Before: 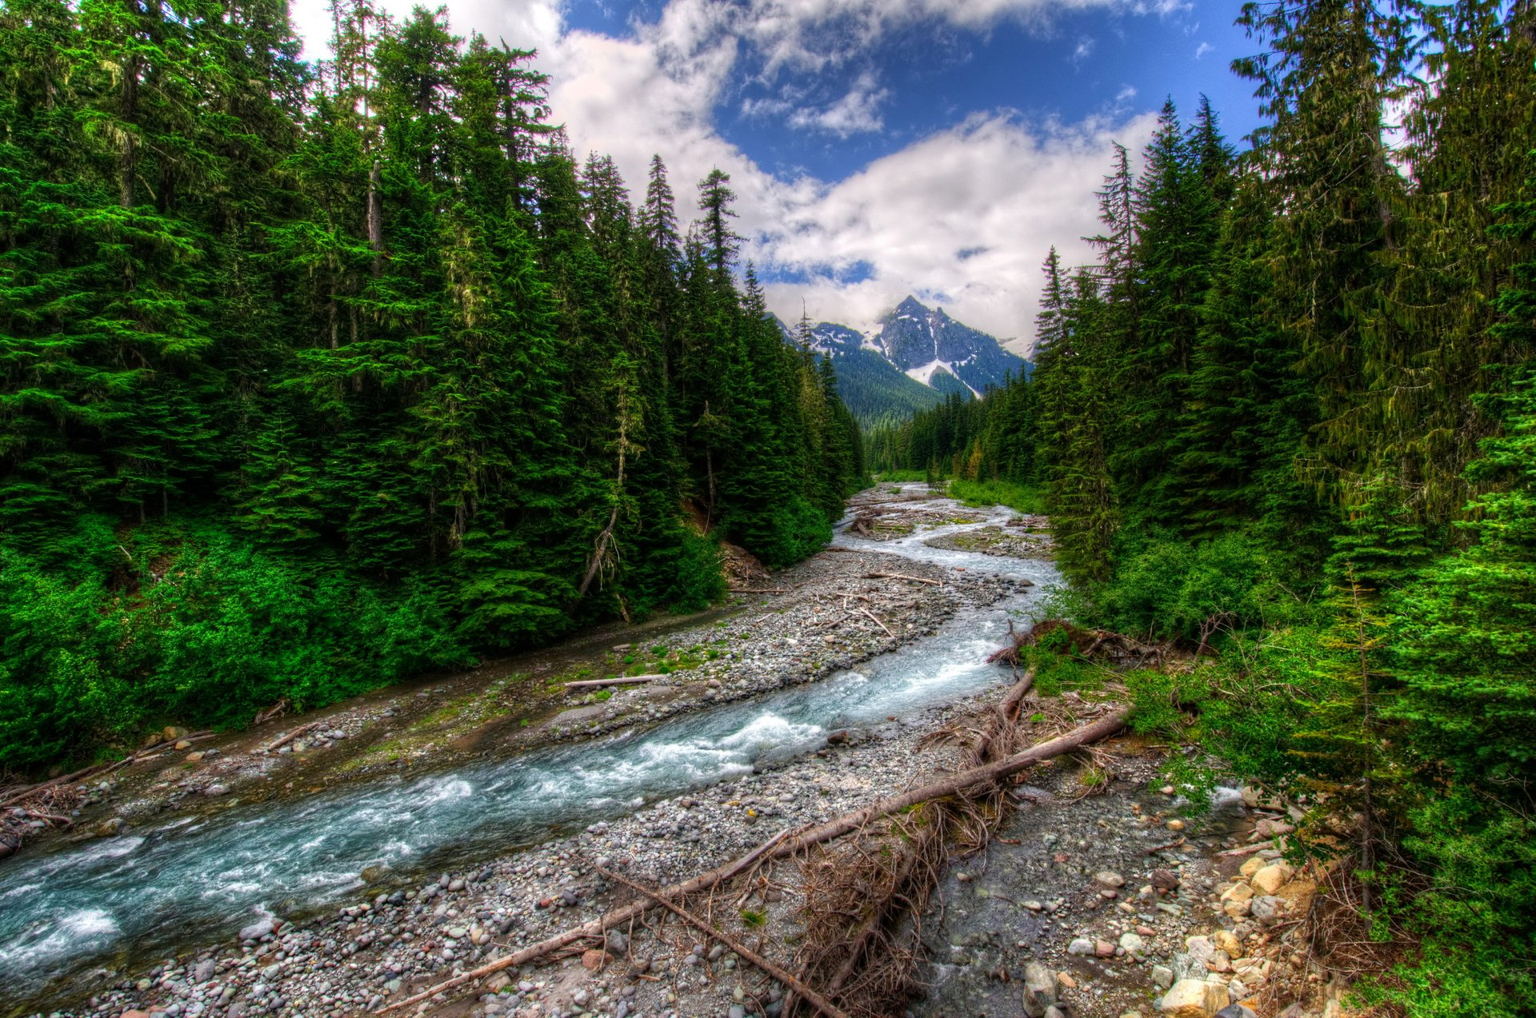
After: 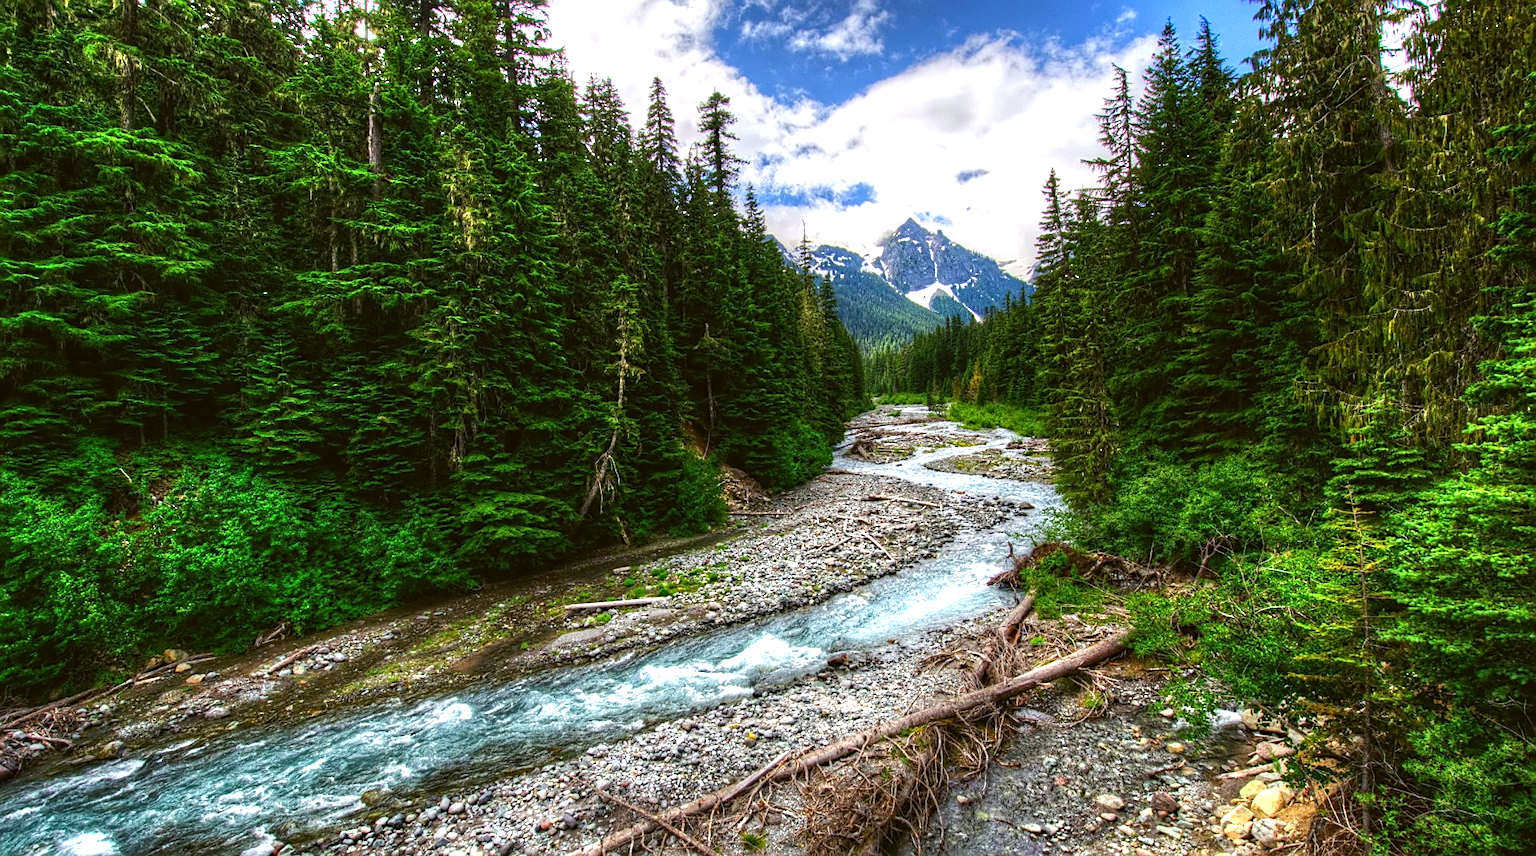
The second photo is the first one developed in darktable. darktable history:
haze removal: adaptive false
crop: top 7.625%, bottom 8.027%
sharpen: amount 0.478
exposure: exposure 0.515 EV, compensate highlight preservation false
tone equalizer: -8 EV -0.417 EV, -7 EV -0.389 EV, -6 EV -0.333 EV, -5 EV -0.222 EV, -3 EV 0.222 EV, -2 EV 0.333 EV, -1 EV 0.389 EV, +0 EV 0.417 EV, edges refinement/feathering 500, mask exposure compensation -1.57 EV, preserve details no
color balance: lift [1.004, 1.002, 1.002, 0.998], gamma [1, 1.007, 1.002, 0.993], gain [1, 0.977, 1.013, 1.023], contrast -3.64%
